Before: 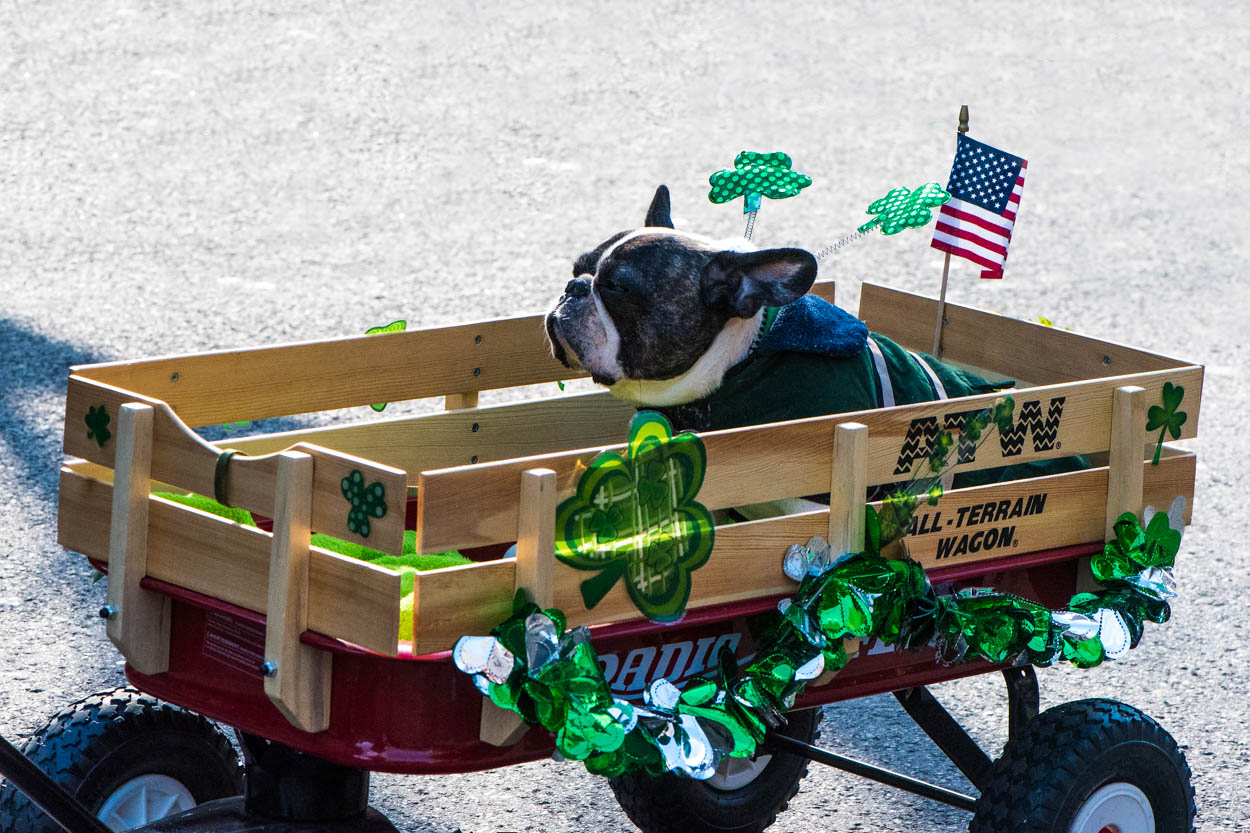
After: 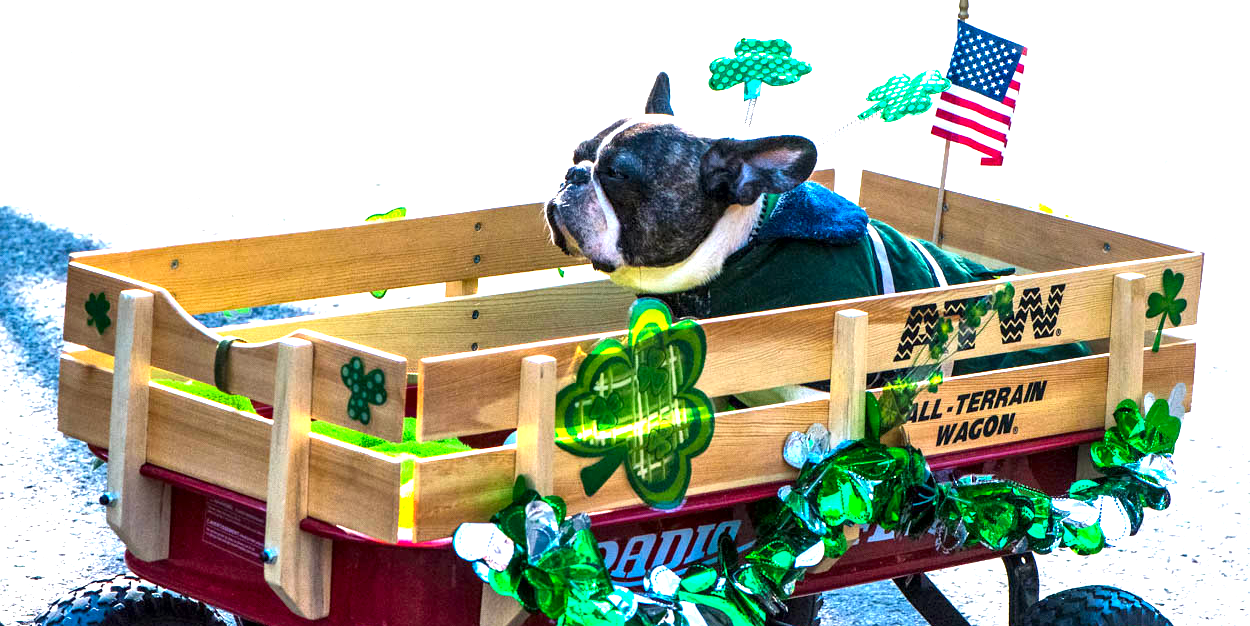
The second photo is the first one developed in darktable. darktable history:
crop: top 13.638%, bottom 11.206%
exposure: black level correction 0.001, exposure 1.399 EV, compensate exposure bias true, compensate highlight preservation false
local contrast: mode bilateral grid, contrast 21, coarseness 51, detail 144%, midtone range 0.2
contrast brightness saturation: contrast 0.045, saturation 0.16
